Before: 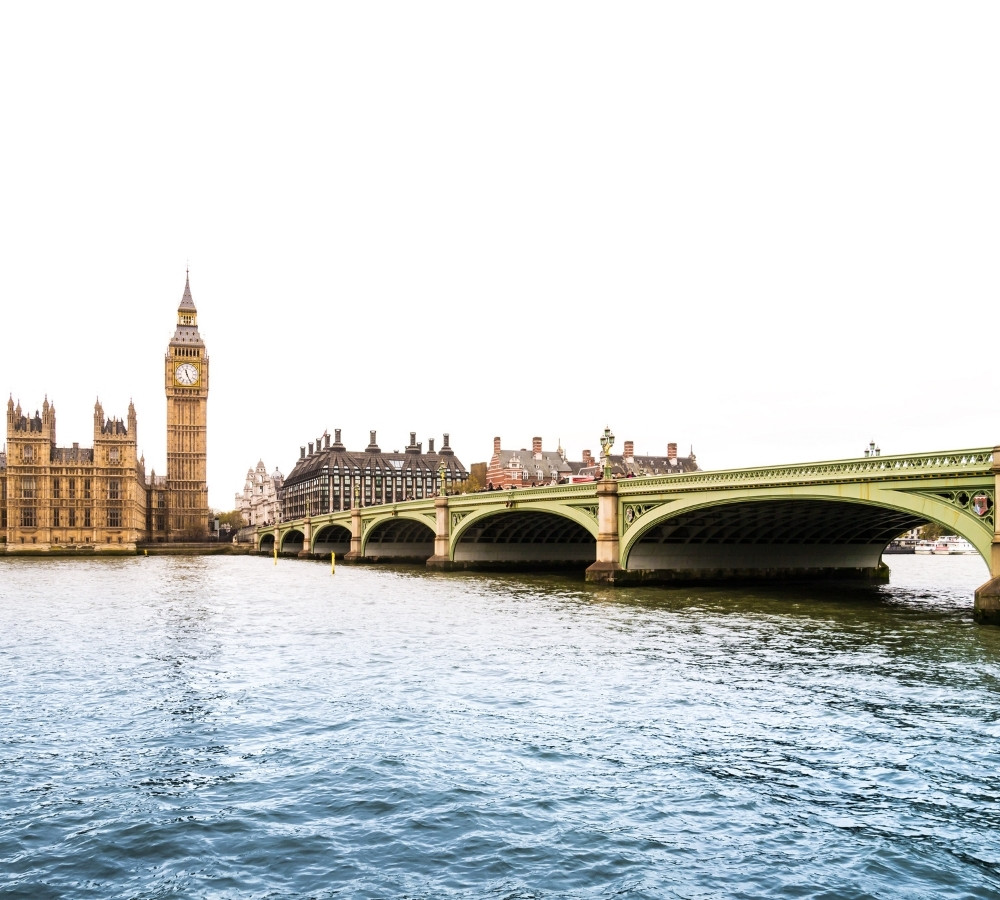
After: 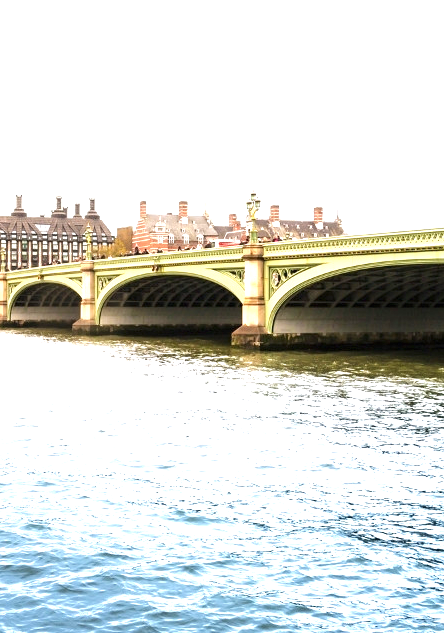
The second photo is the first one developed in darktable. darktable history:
base curve: curves: ch0 [(0, 0) (0.262, 0.32) (0.722, 0.705) (1, 1)]
exposure: black level correction 0, exposure 1 EV, compensate highlight preservation false
crop: left 35.432%, top 26.233%, right 20.145%, bottom 3.432%
